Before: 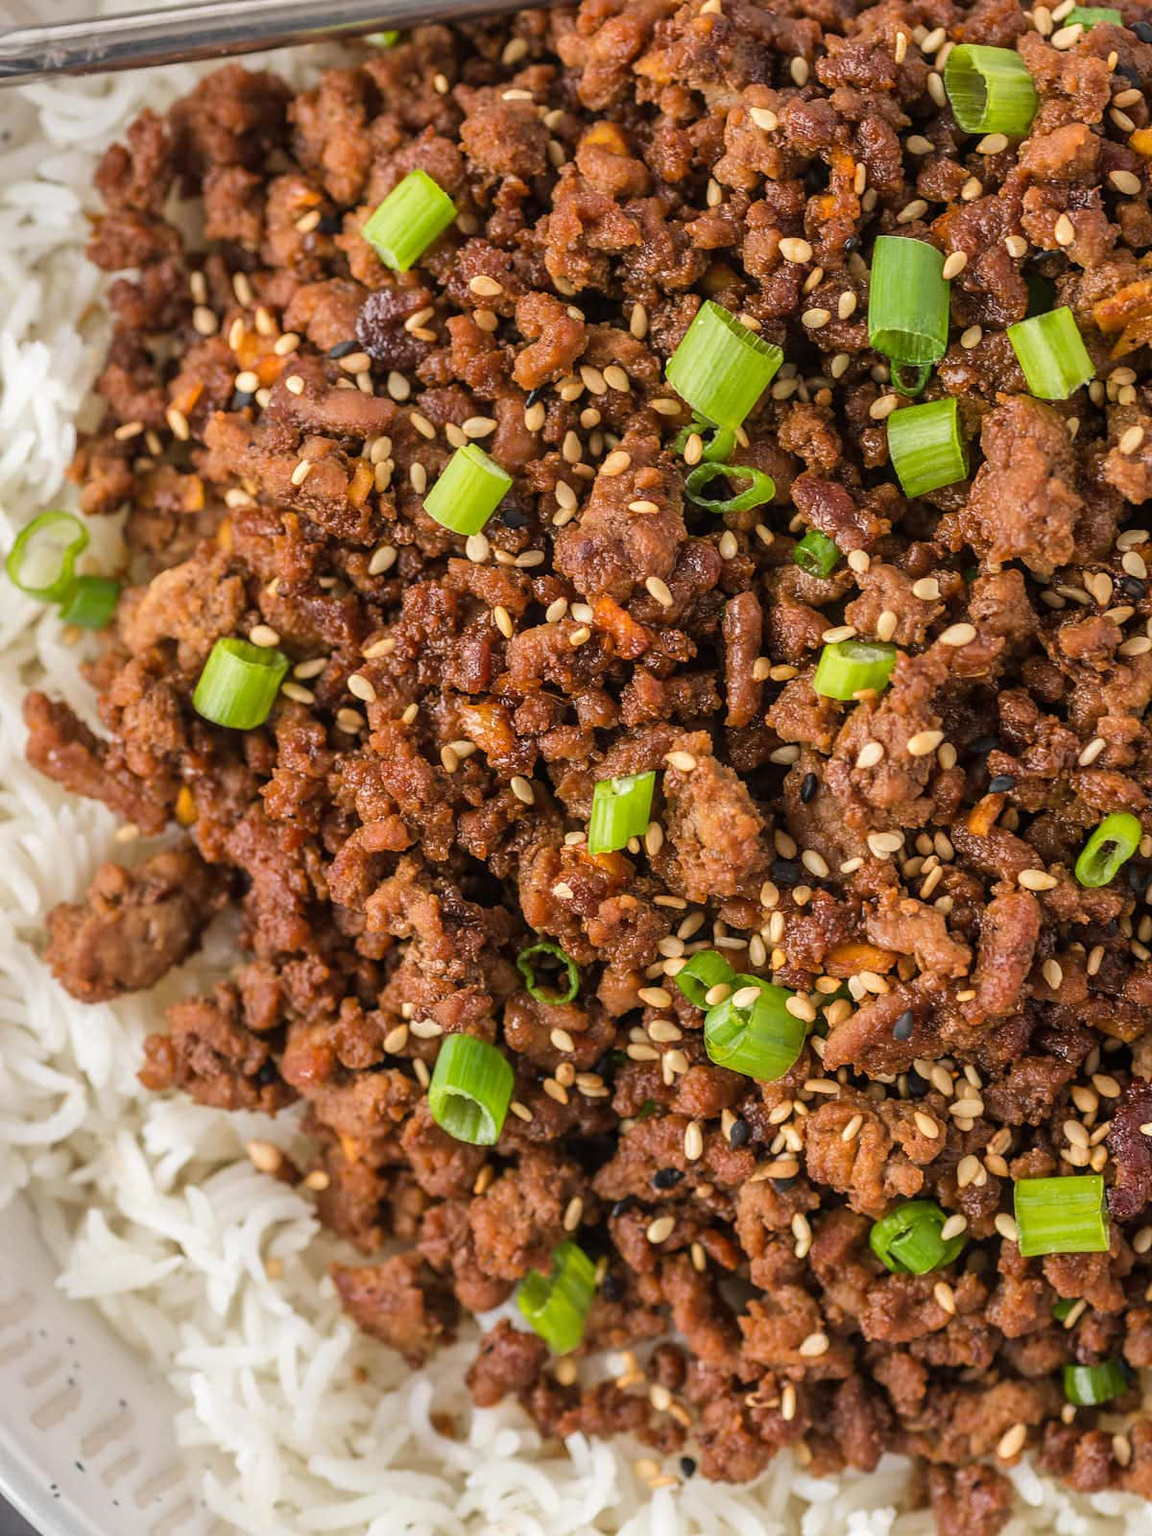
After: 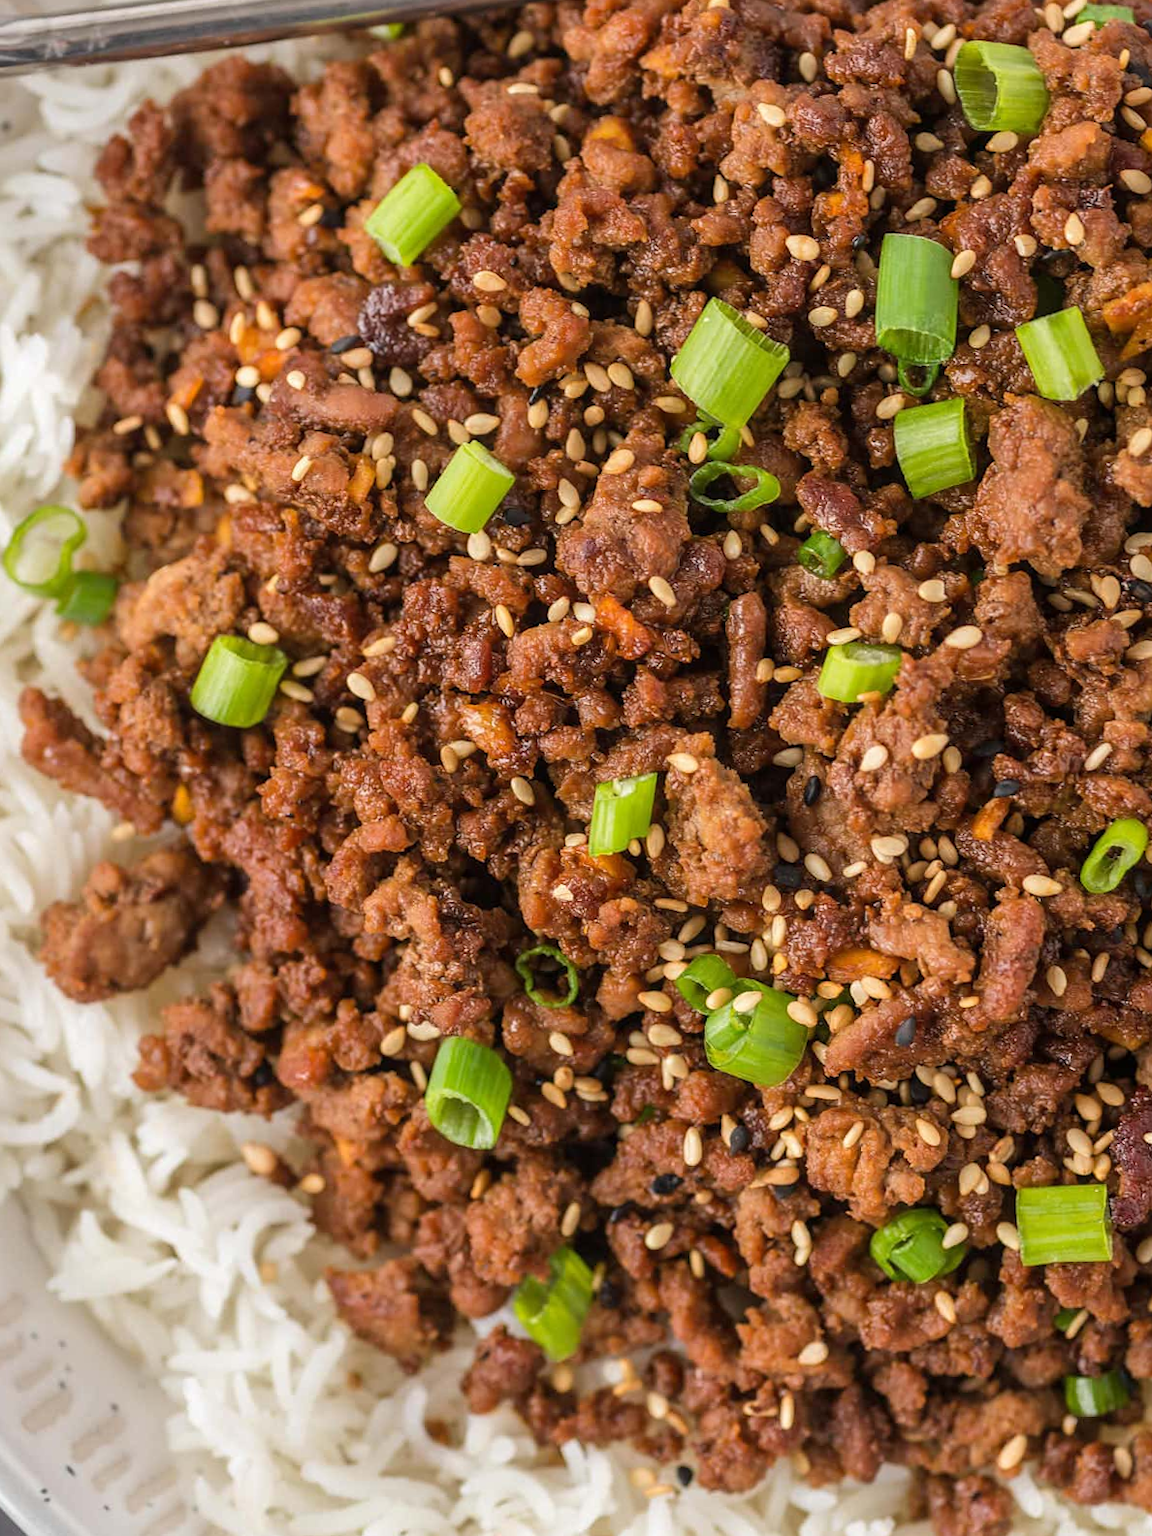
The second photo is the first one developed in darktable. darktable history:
crop and rotate: angle -0.429°
